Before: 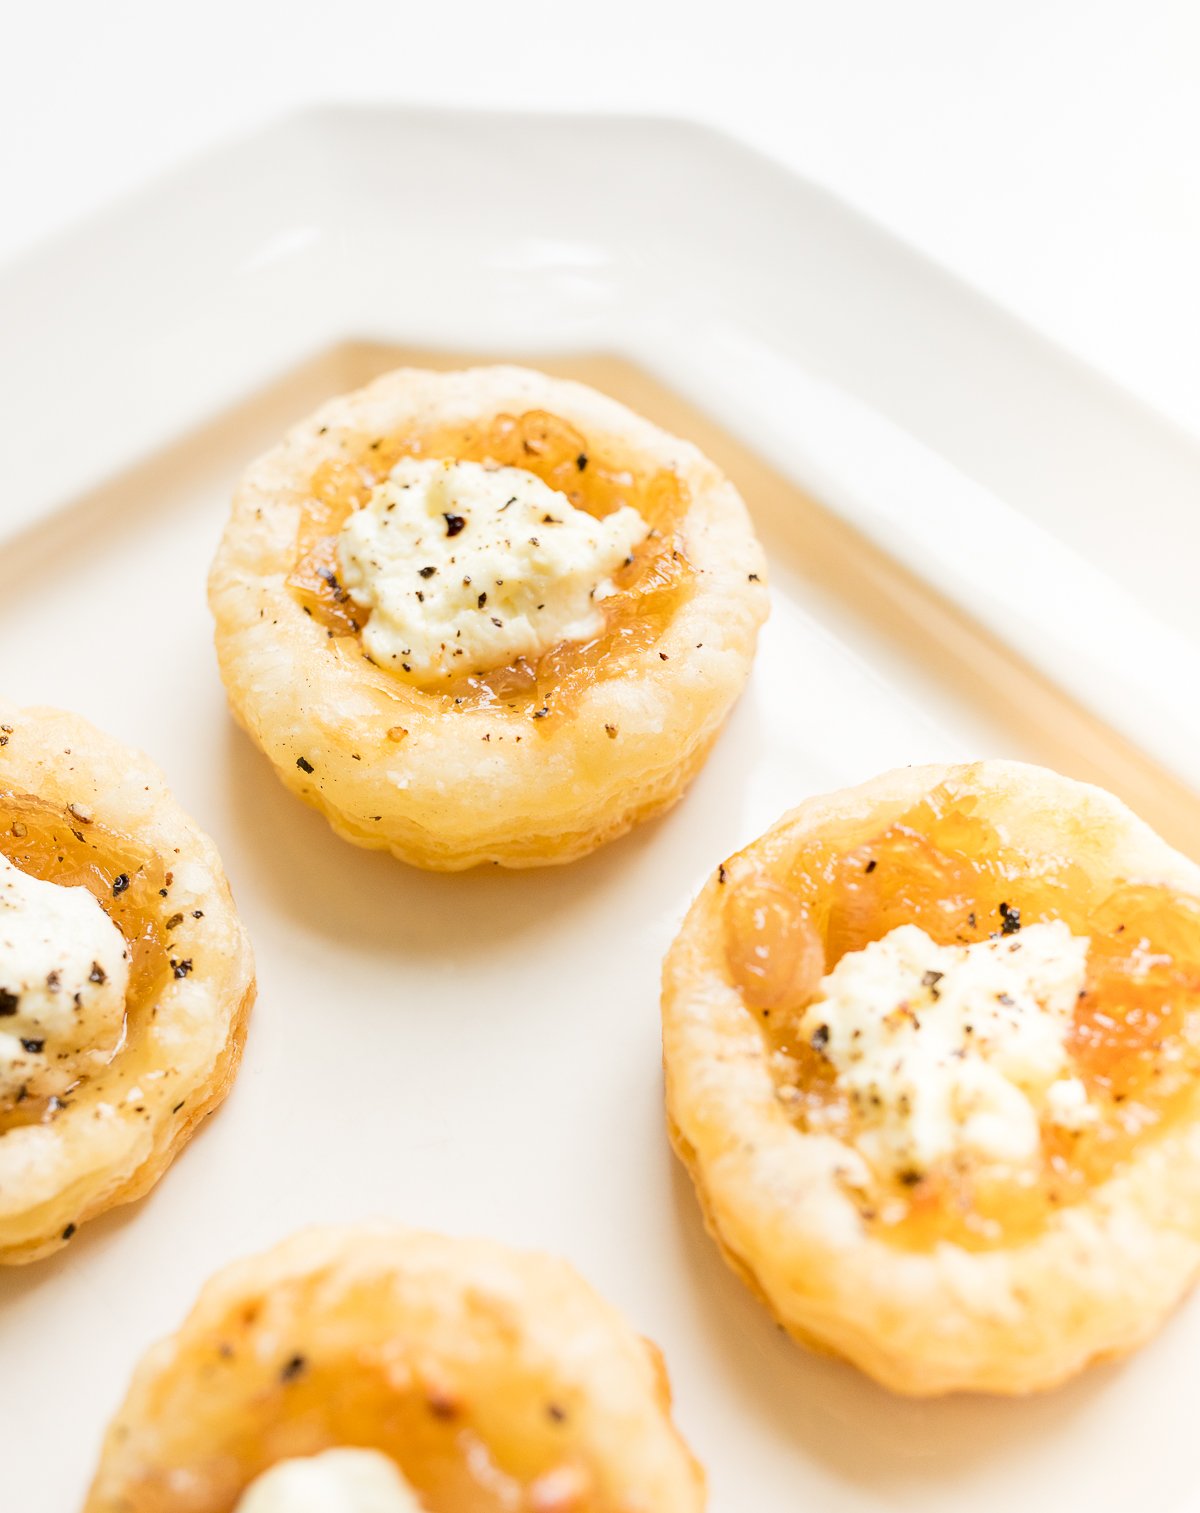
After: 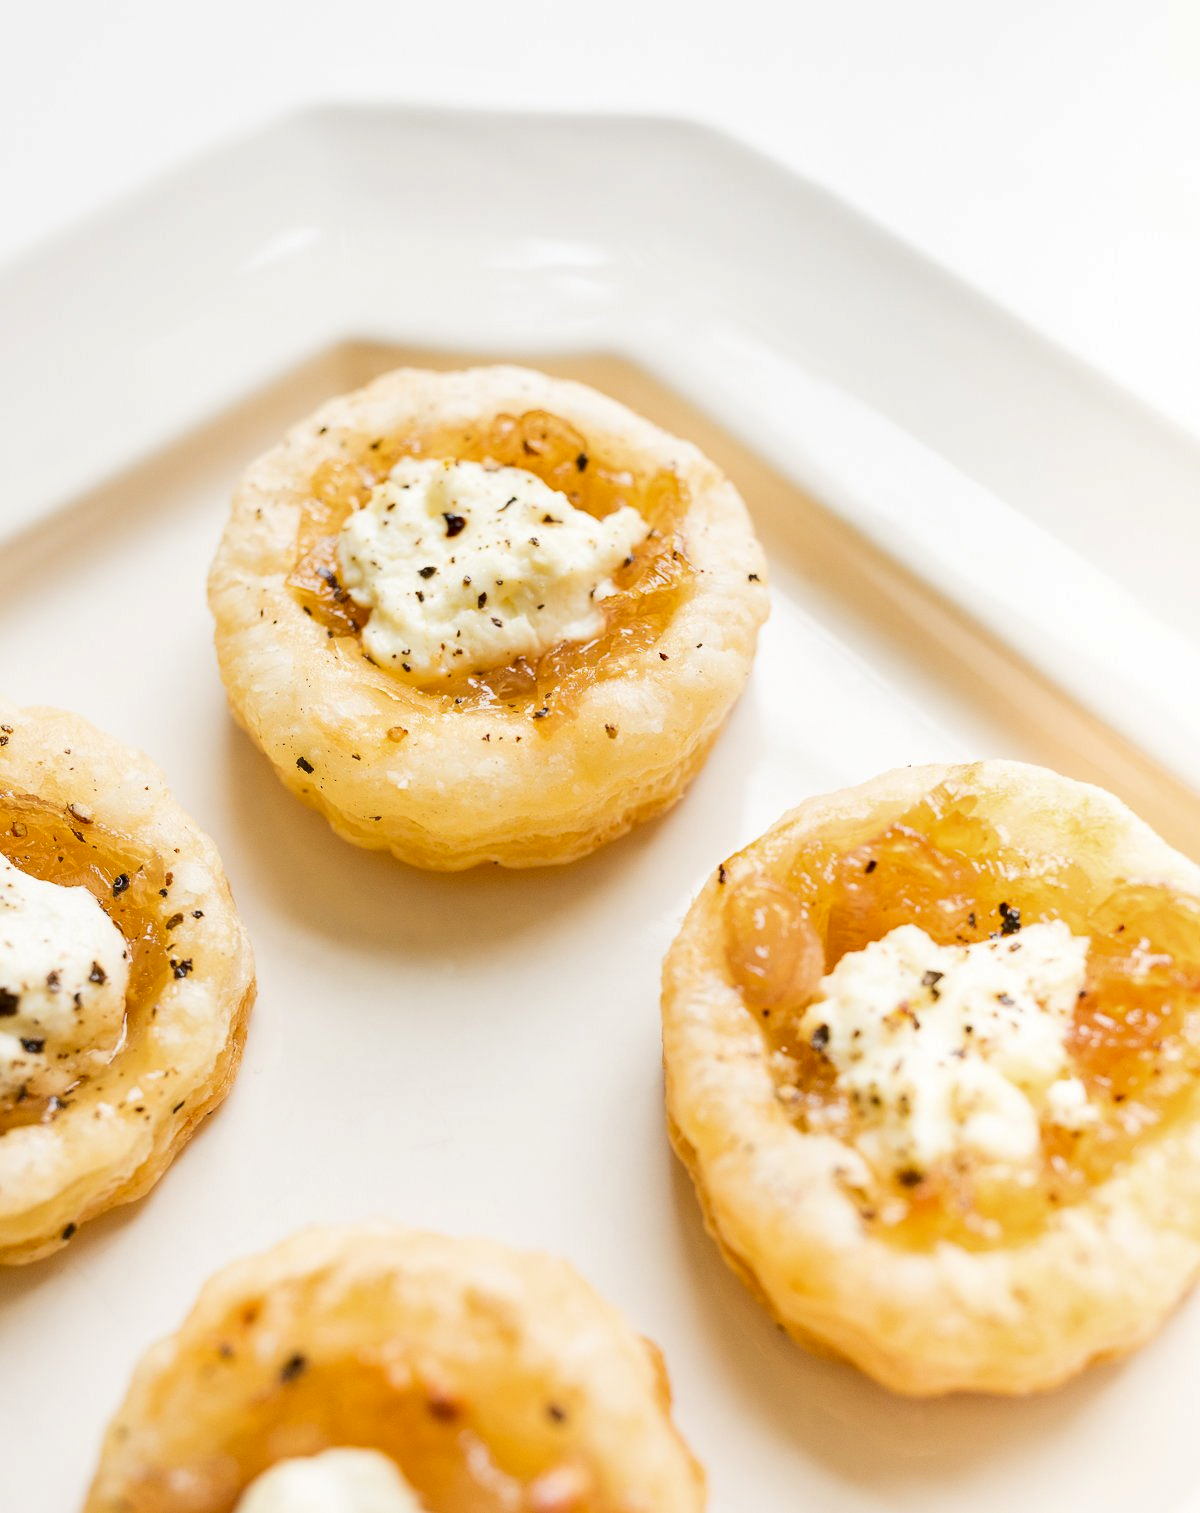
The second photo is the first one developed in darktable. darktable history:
shadows and highlights: shadows 35.52, highlights -35, highlights color adjustment 46.8%, soften with gaussian
